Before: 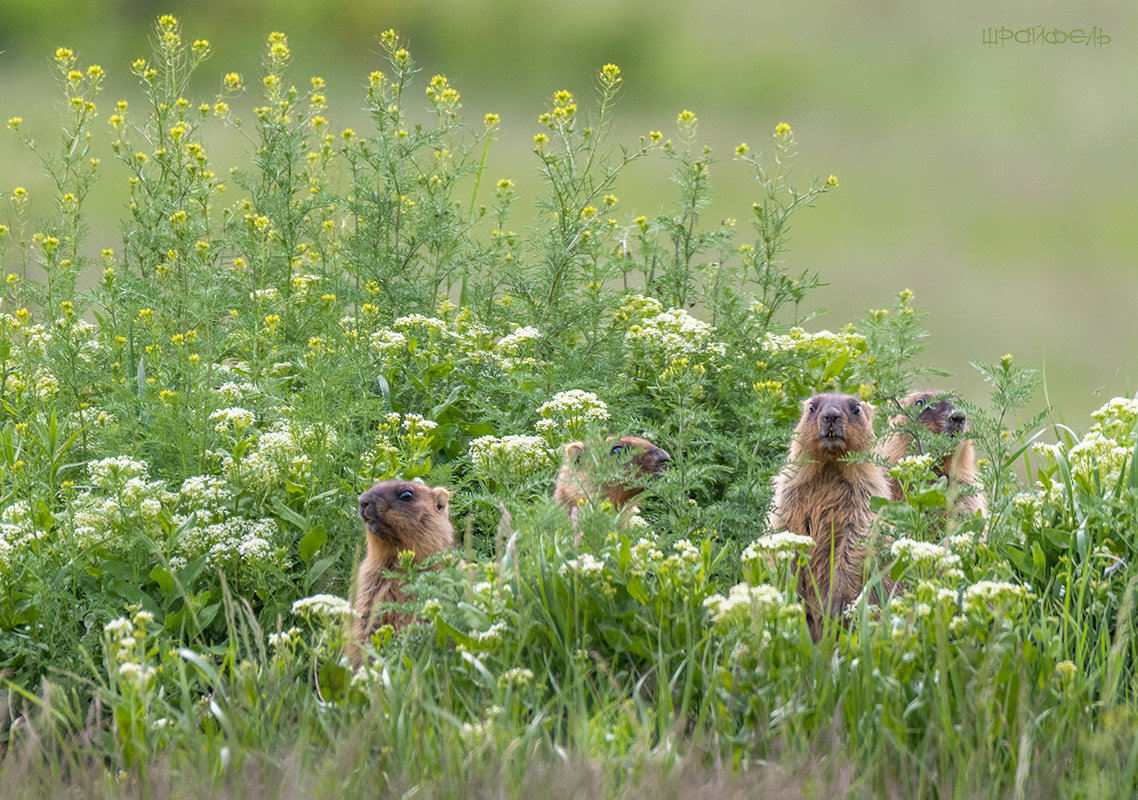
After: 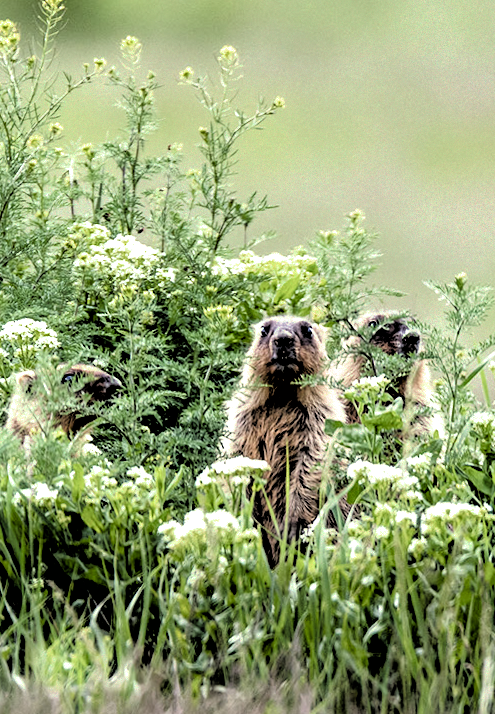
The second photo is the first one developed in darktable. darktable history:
crop: left 47.628%, top 6.643%, right 7.874%
filmic rgb: black relative exposure -1 EV, white relative exposure 2.05 EV, hardness 1.52, contrast 2.25, enable highlight reconstruction true
shadows and highlights: radius 337.17, shadows 29.01, soften with gaussian
rotate and perspective: rotation -1.32°, lens shift (horizontal) -0.031, crop left 0.015, crop right 0.985, crop top 0.047, crop bottom 0.982
